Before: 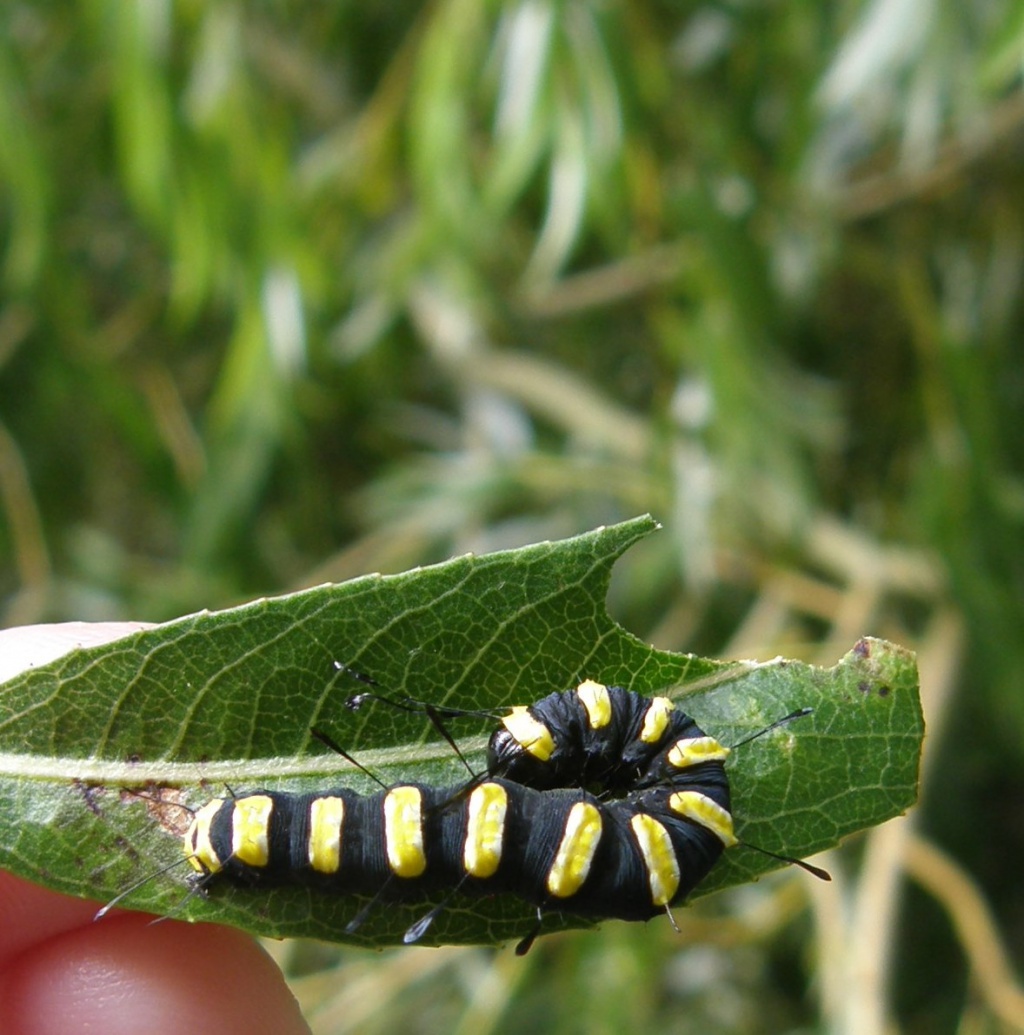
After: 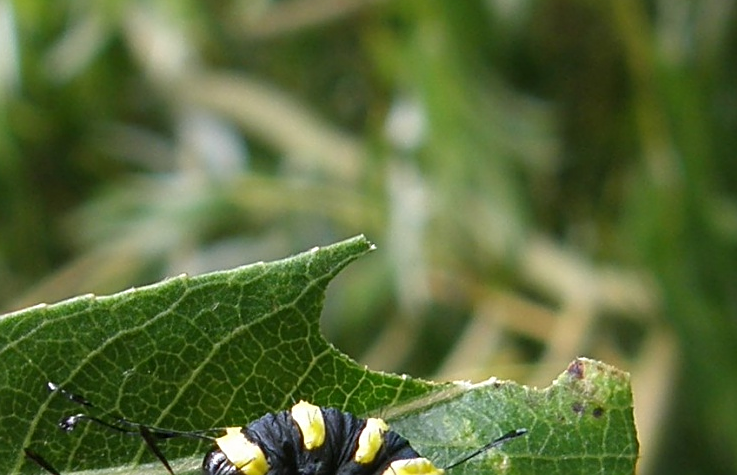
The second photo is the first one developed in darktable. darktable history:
crop and rotate: left 27.938%, top 27.046%, bottom 27.046%
sharpen: radius 1.967
